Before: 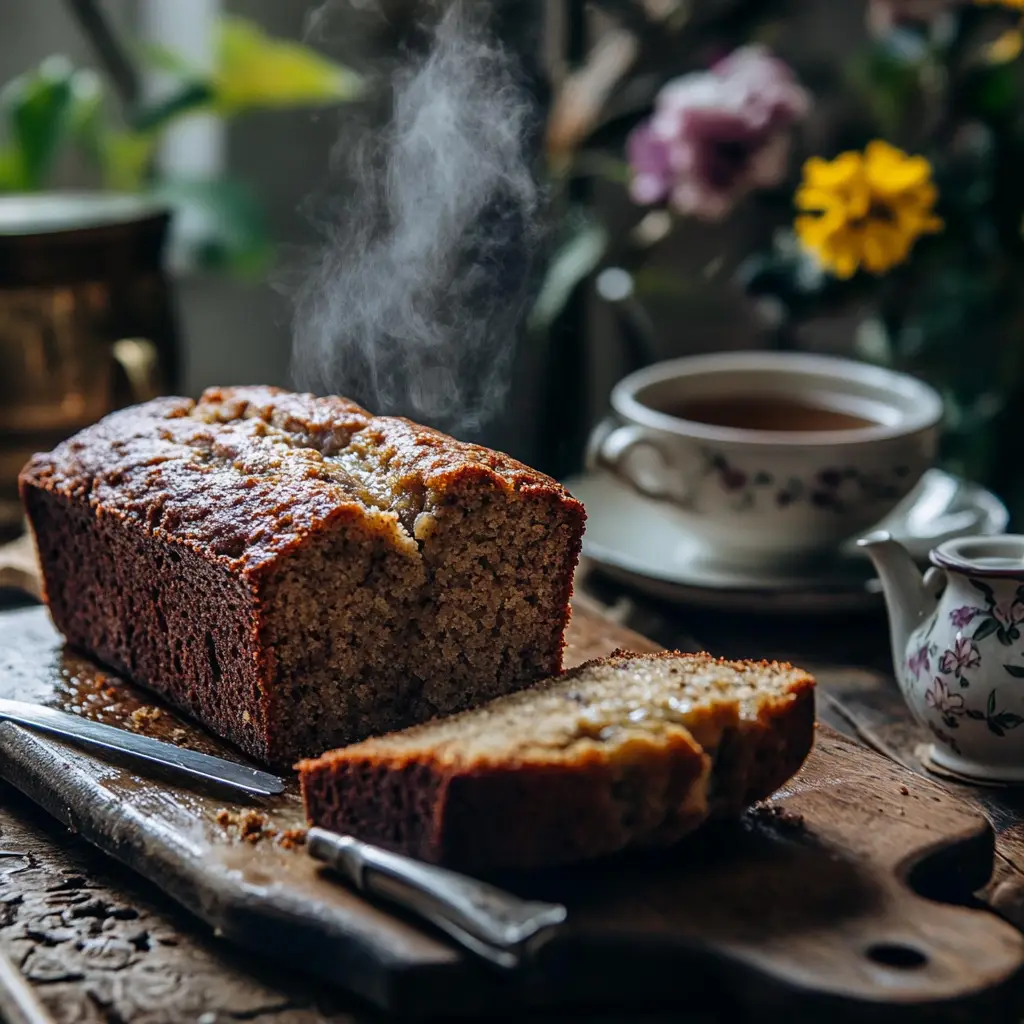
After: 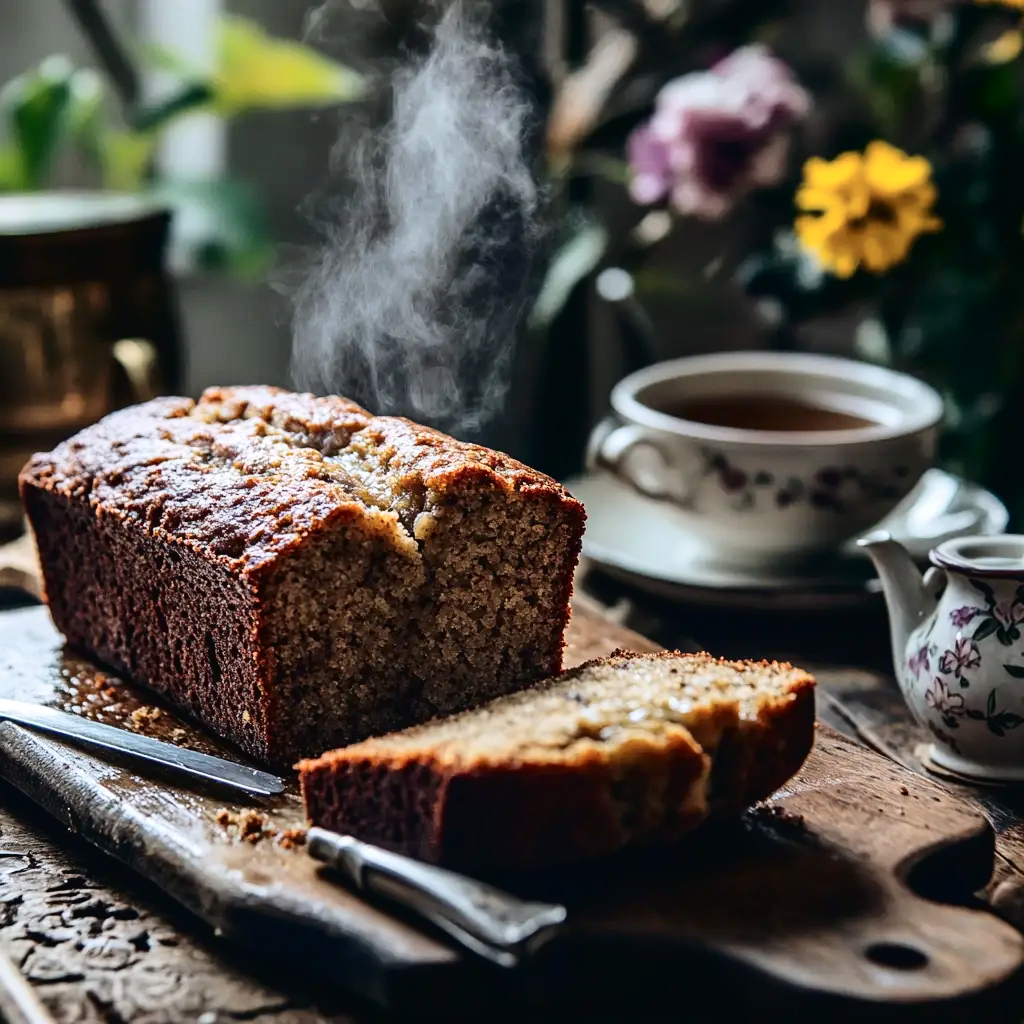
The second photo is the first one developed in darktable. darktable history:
exposure: exposure 0.131 EV, compensate highlight preservation false
tone curve: curves: ch0 [(0, 0) (0.003, 0.016) (0.011, 0.019) (0.025, 0.023) (0.044, 0.029) (0.069, 0.042) (0.1, 0.068) (0.136, 0.101) (0.177, 0.143) (0.224, 0.21) (0.277, 0.289) (0.335, 0.379) (0.399, 0.476) (0.468, 0.569) (0.543, 0.654) (0.623, 0.75) (0.709, 0.822) (0.801, 0.893) (0.898, 0.946) (1, 1)], color space Lab, independent channels, preserve colors none
